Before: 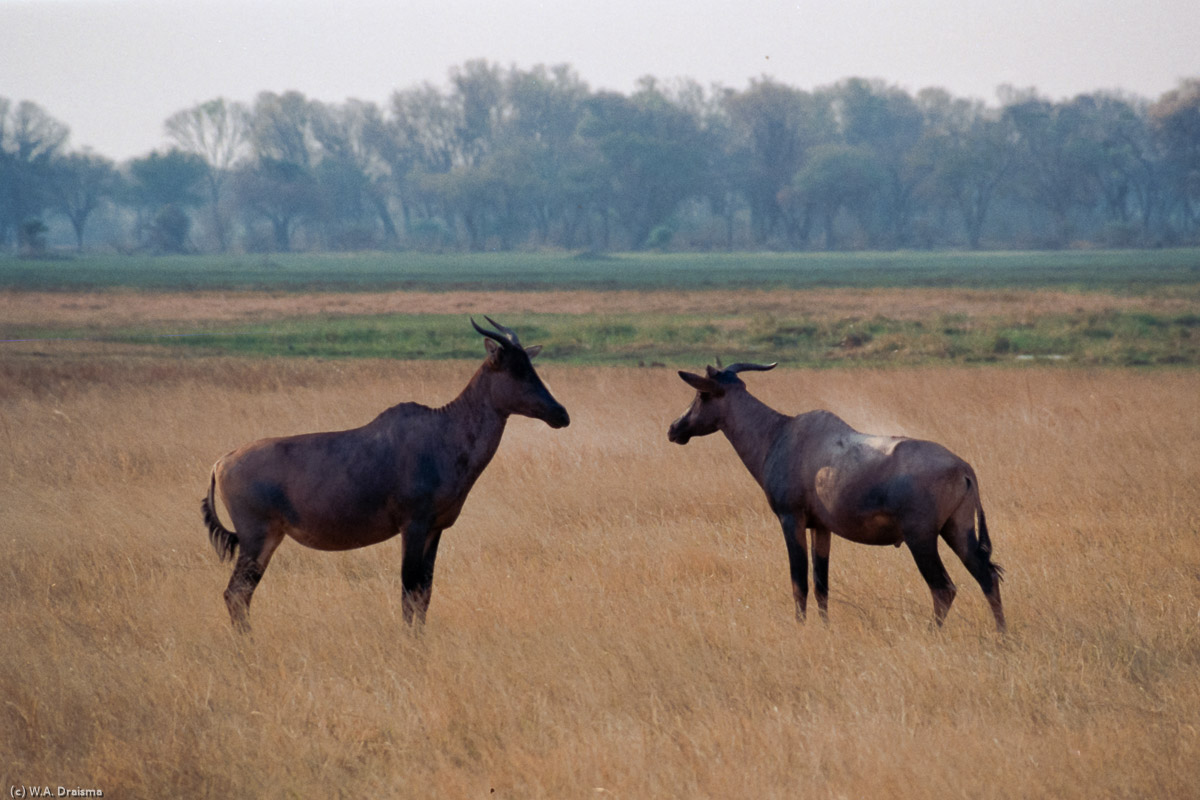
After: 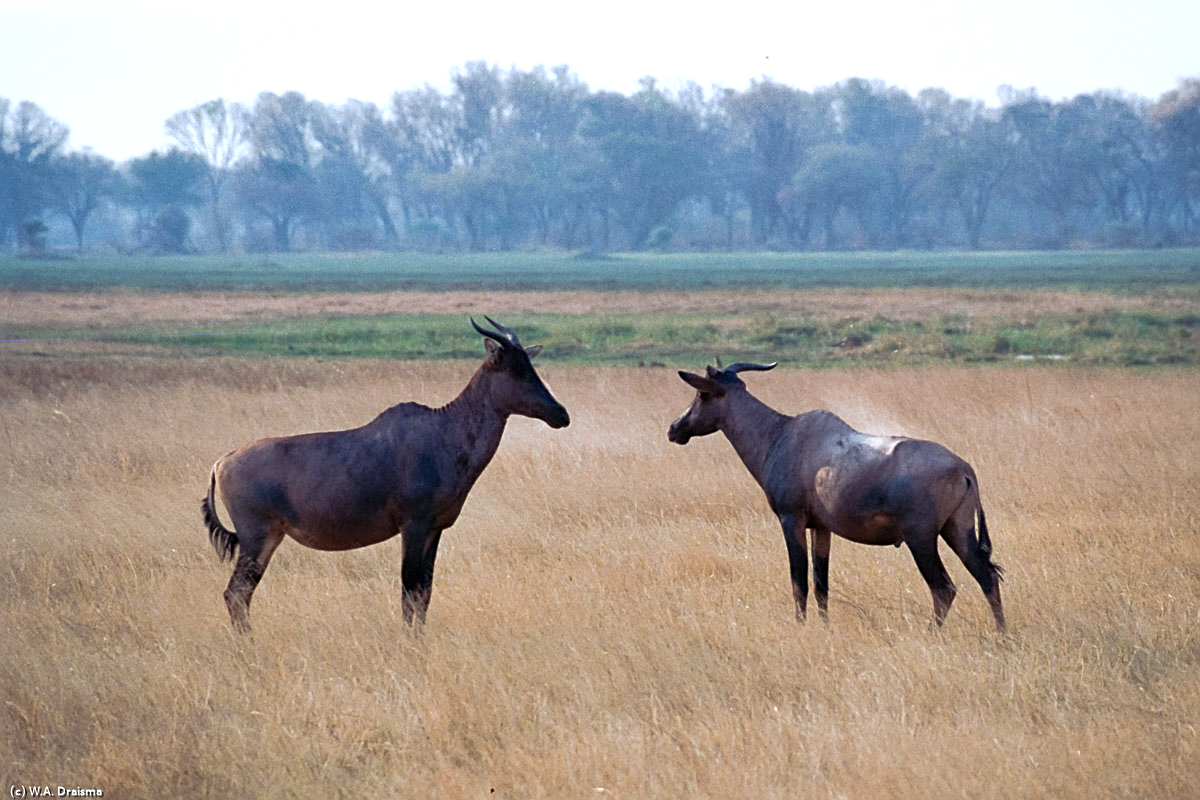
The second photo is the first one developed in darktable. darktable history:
exposure: black level correction 0, exposure 0.7 EV, compensate exposure bias true, compensate highlight preservation false
sharpen: on, module defaults
white balance: red 0.924, blue 1.095
shadows and highlights: shadows 37.27, highlights -28.18, soften with gaussian
tone equalizer: on, module defaults
